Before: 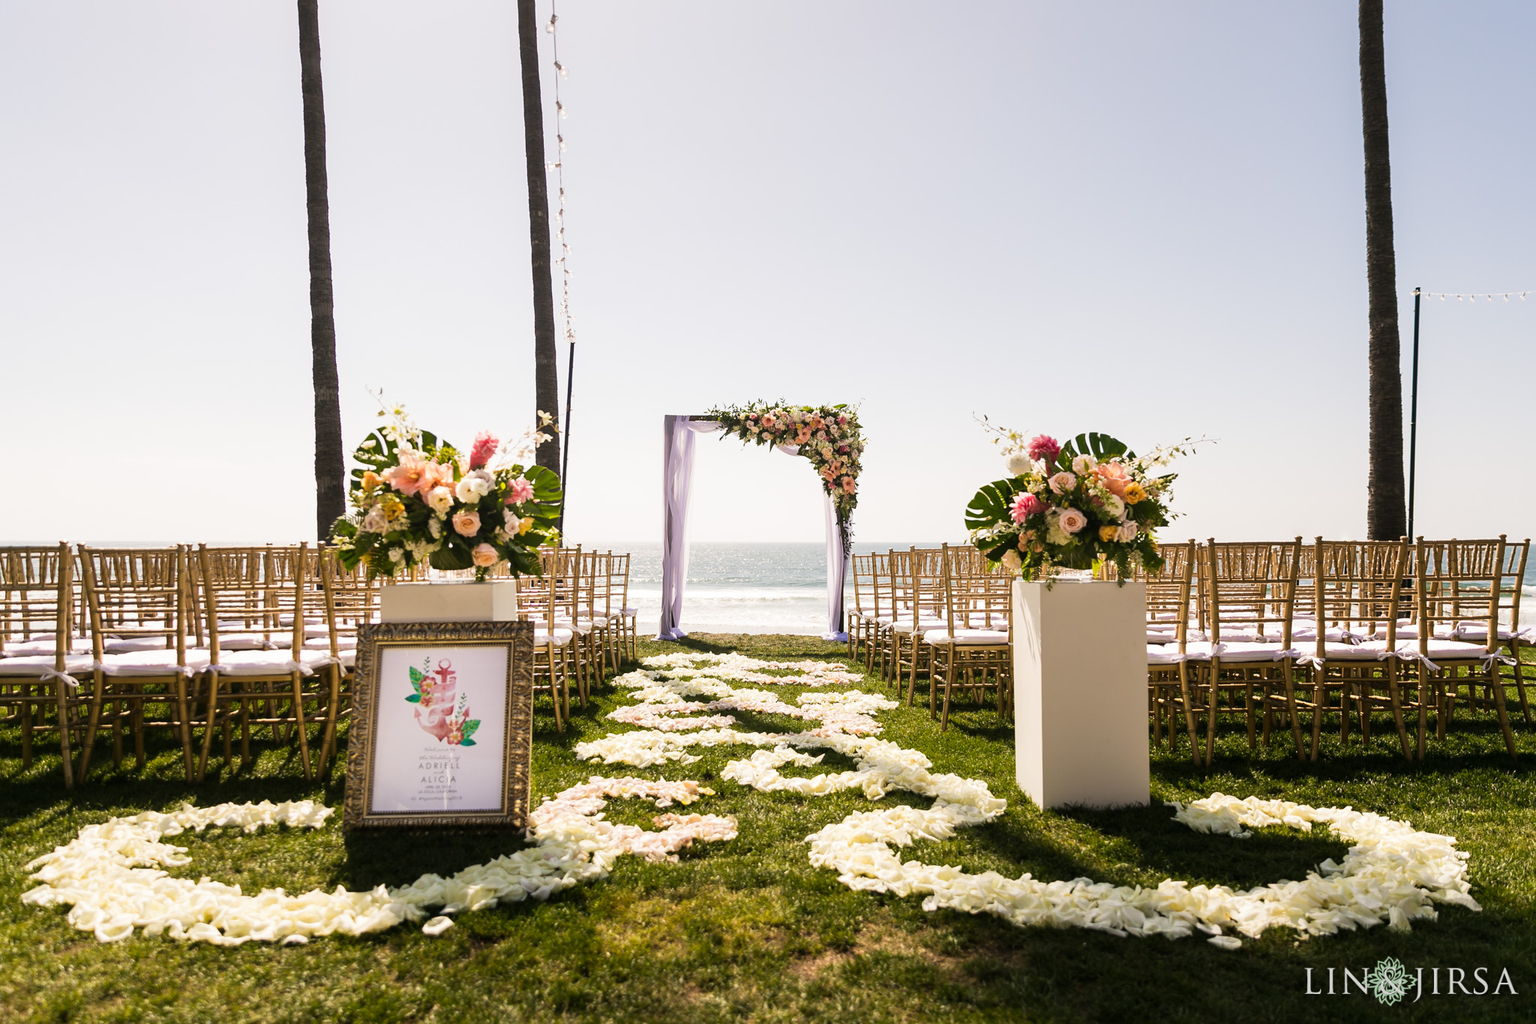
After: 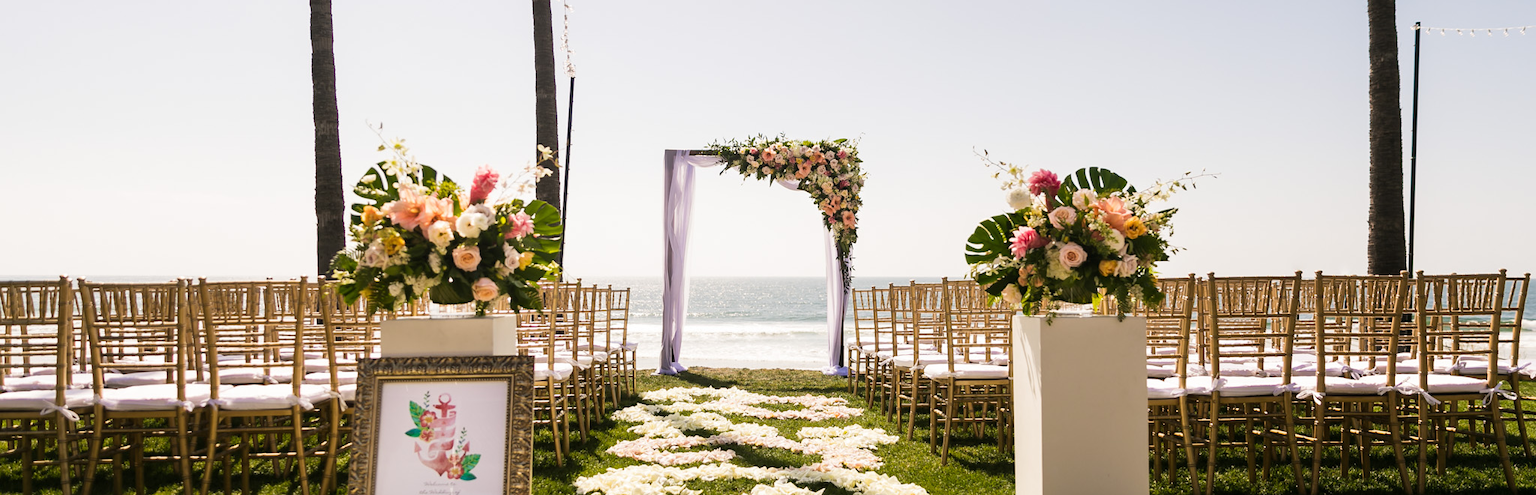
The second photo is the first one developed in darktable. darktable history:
exposure: compensate highlight preservation false
crop and rotate: top 26.002%, bottom 25.645%
